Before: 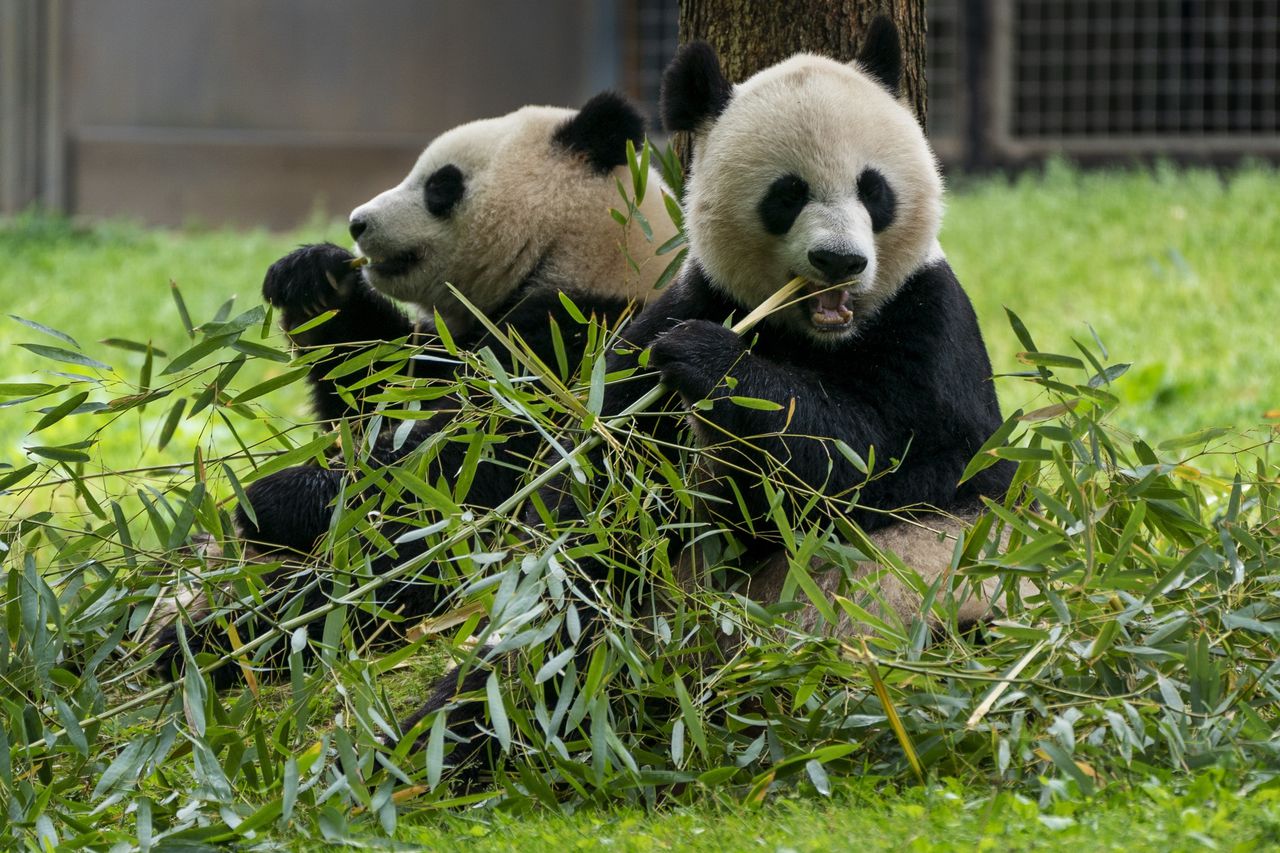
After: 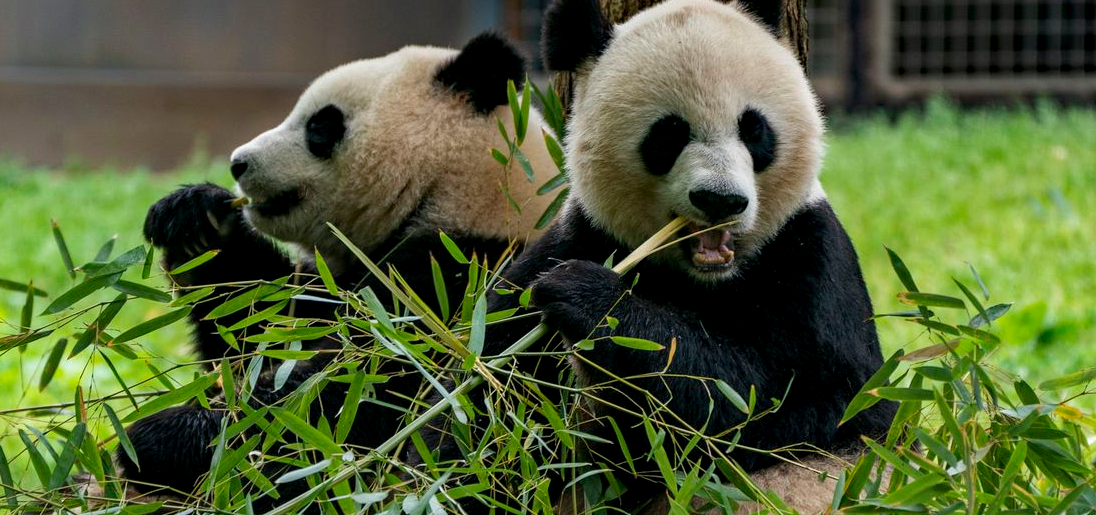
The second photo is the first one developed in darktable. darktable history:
local contrast: highlights 61%, shadows 106%, detail 107%, midtone range 0.529
crop and rotate: left 9.345%, top 7.22%, right 4.982%, bottom 32.331%
haze removal: compatibility mode true, adaptive false
